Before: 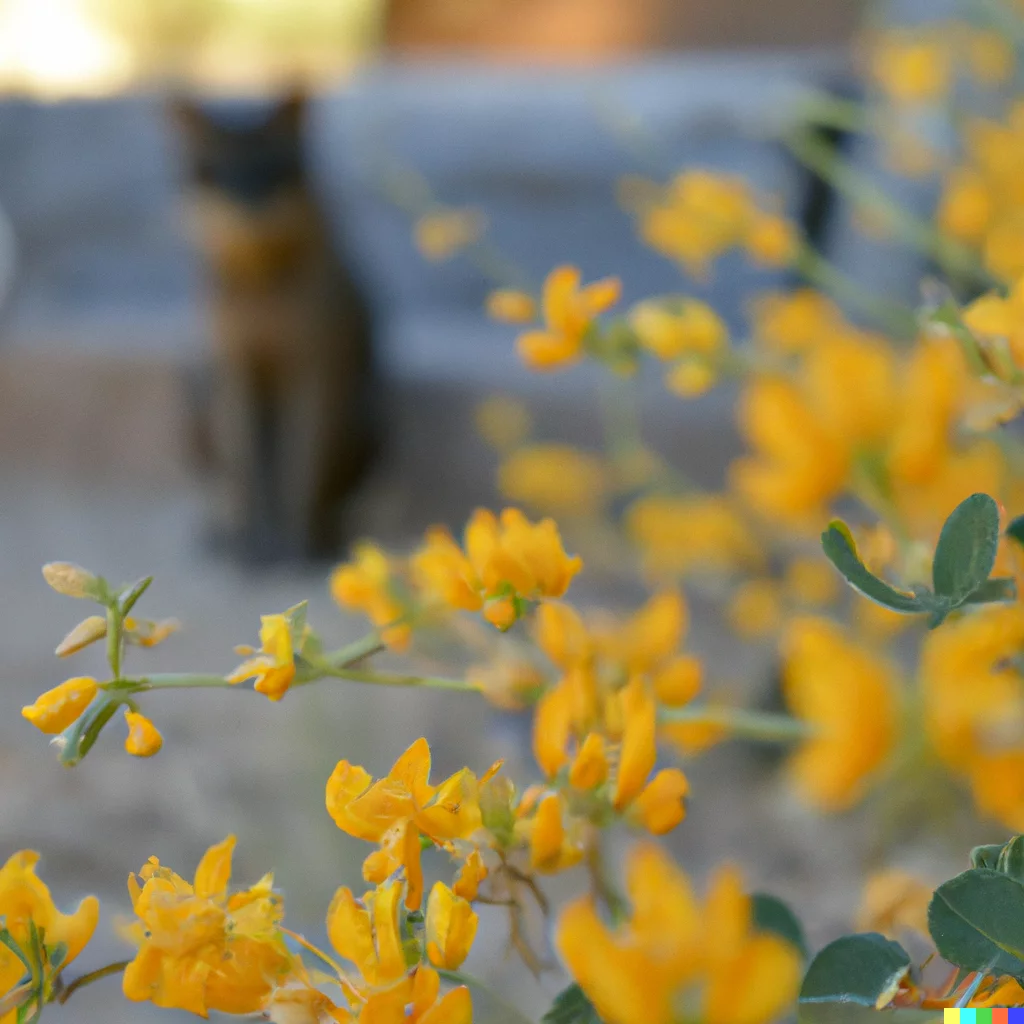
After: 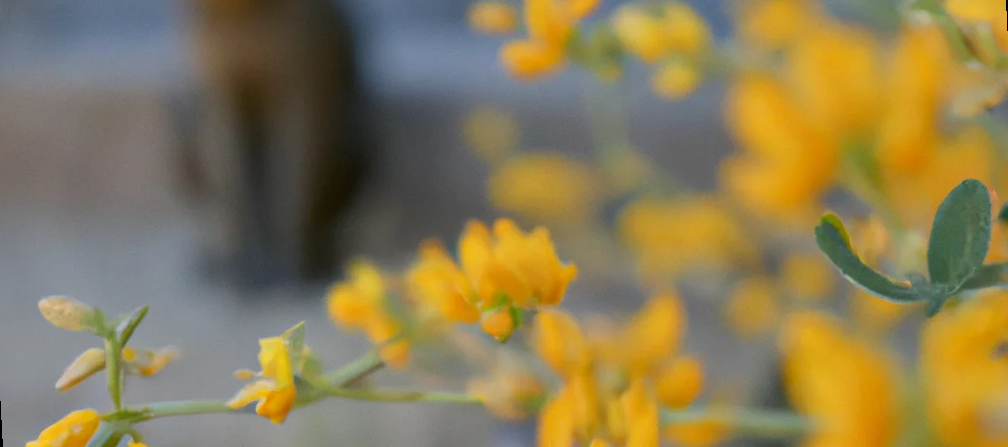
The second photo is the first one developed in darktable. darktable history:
crop and rotate: top 26.056%, bottom 25.543%
rotate and perspective: rotation -3°, crop left 0.031, crop right 0.968, crop top 0.07, crop bottom 0.93
tone equalizer: on, module defaults
